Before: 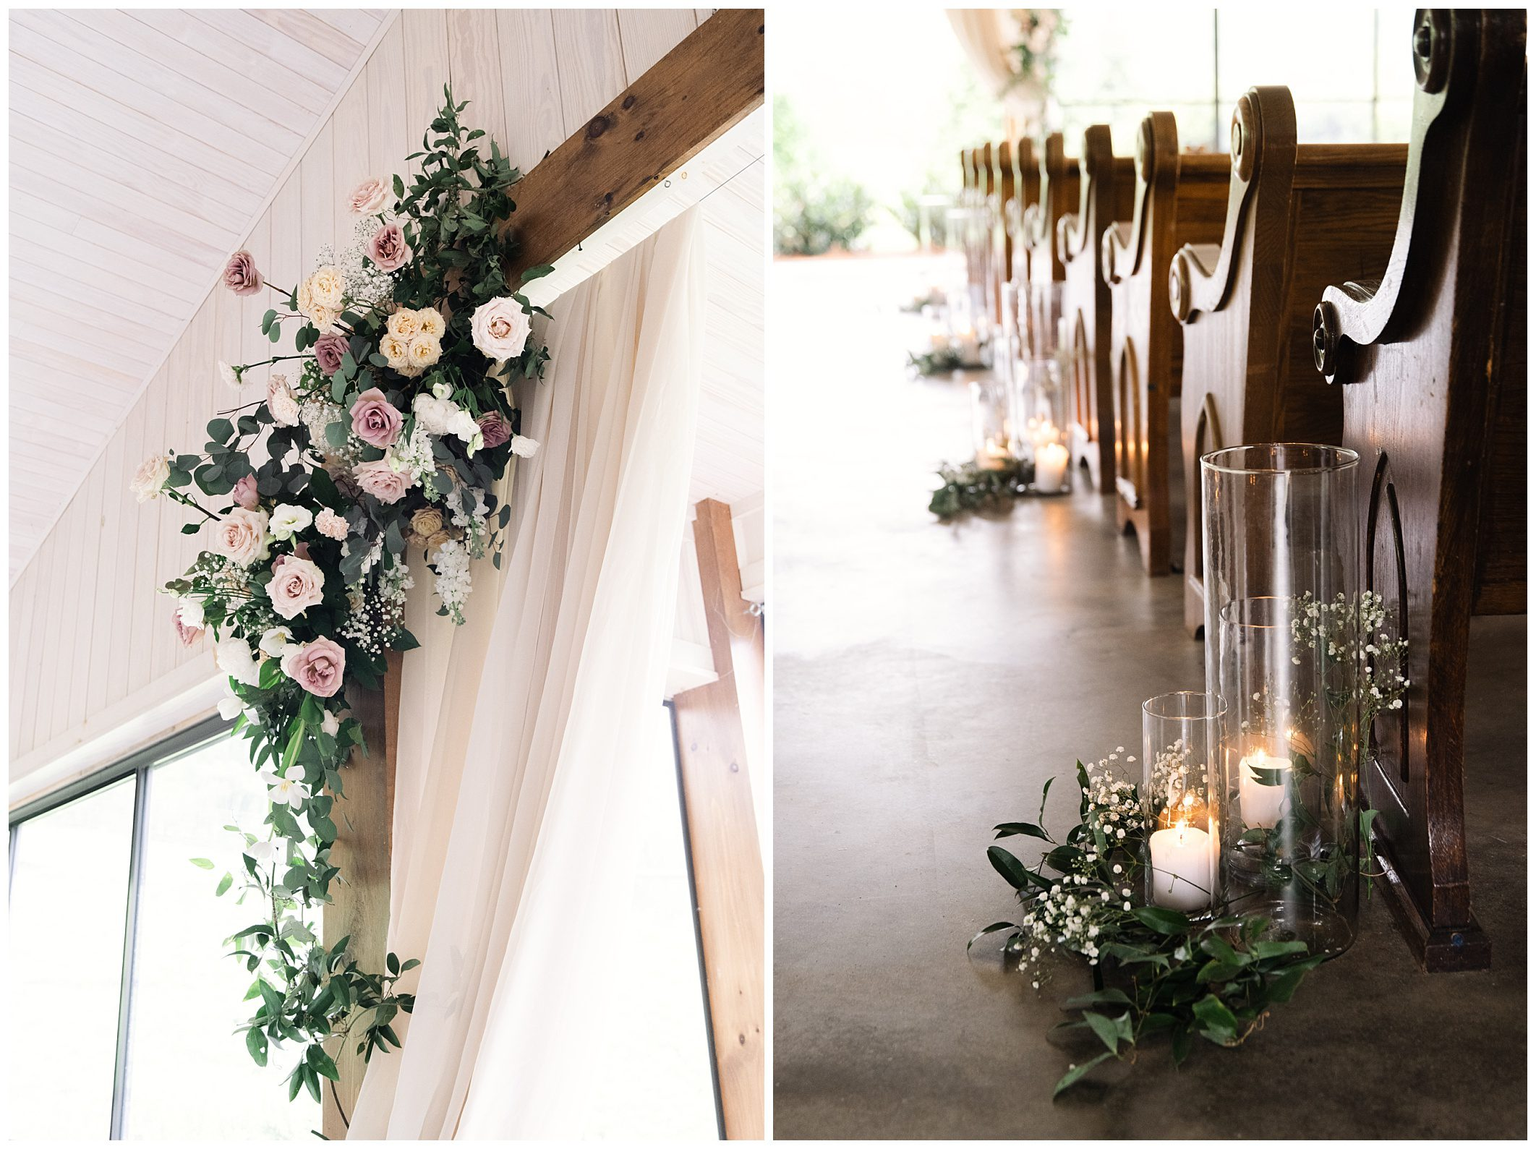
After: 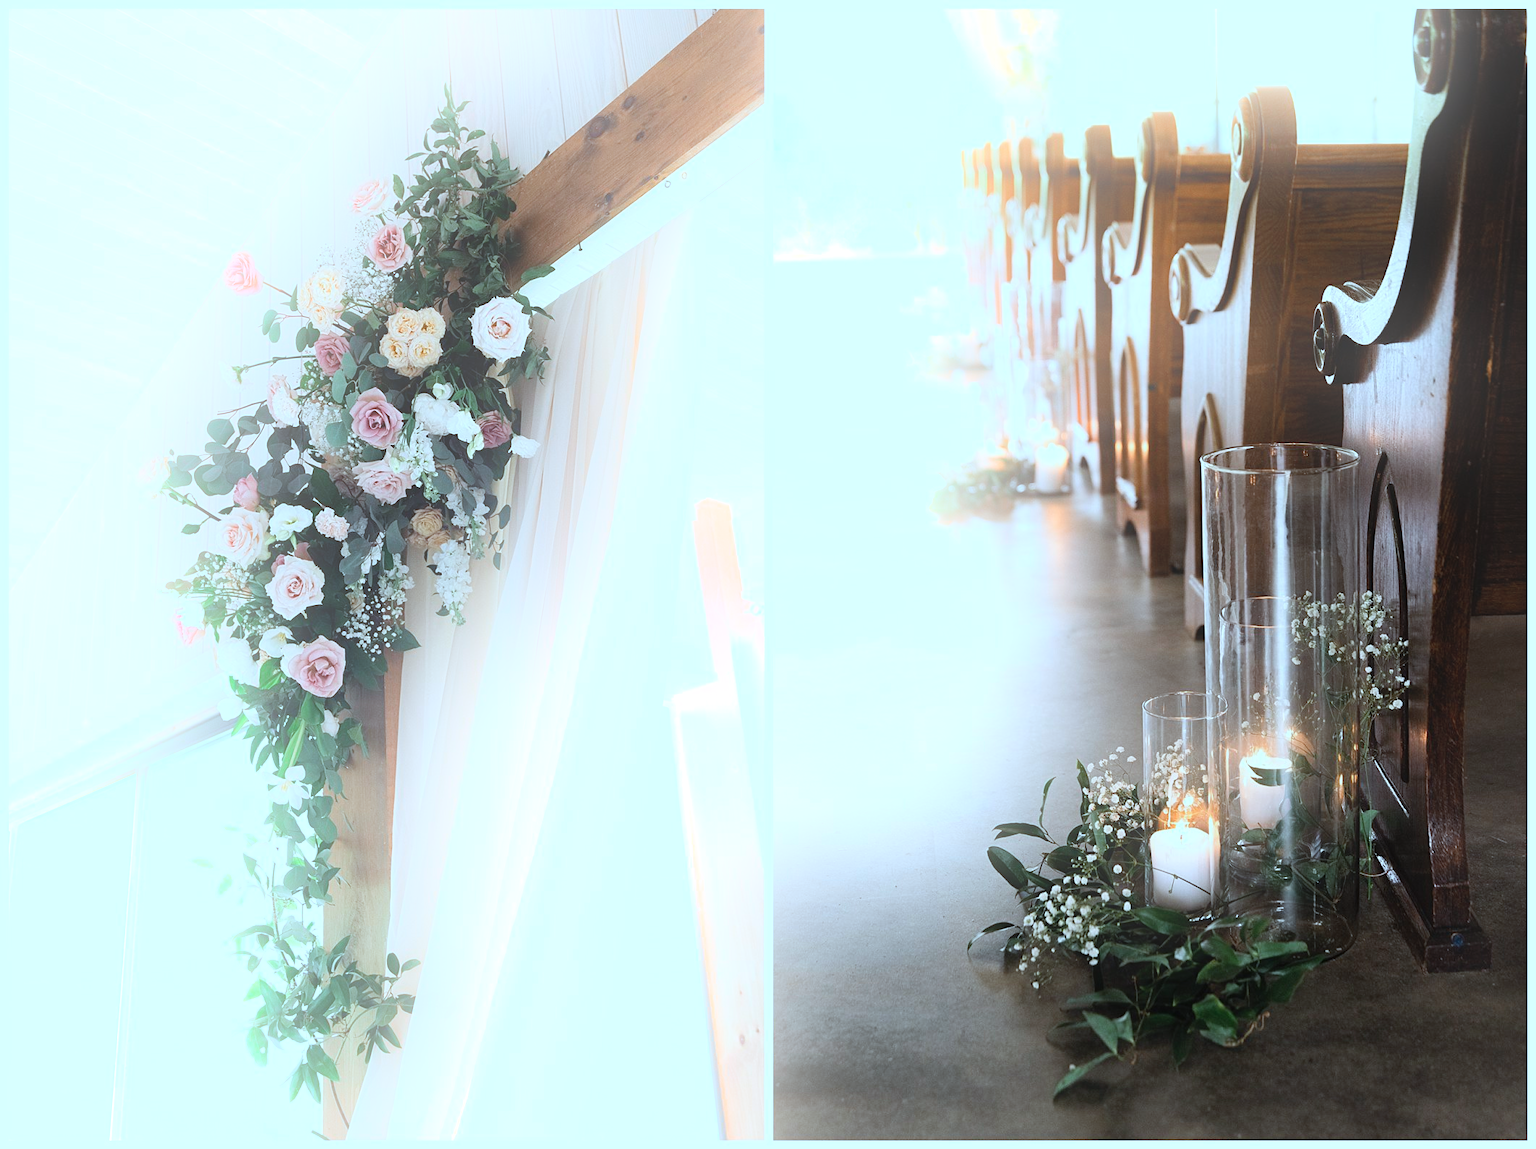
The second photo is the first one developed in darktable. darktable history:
bloom: on, module defaults
color correction: highlights a* -10.69, highlights b* -19.19
